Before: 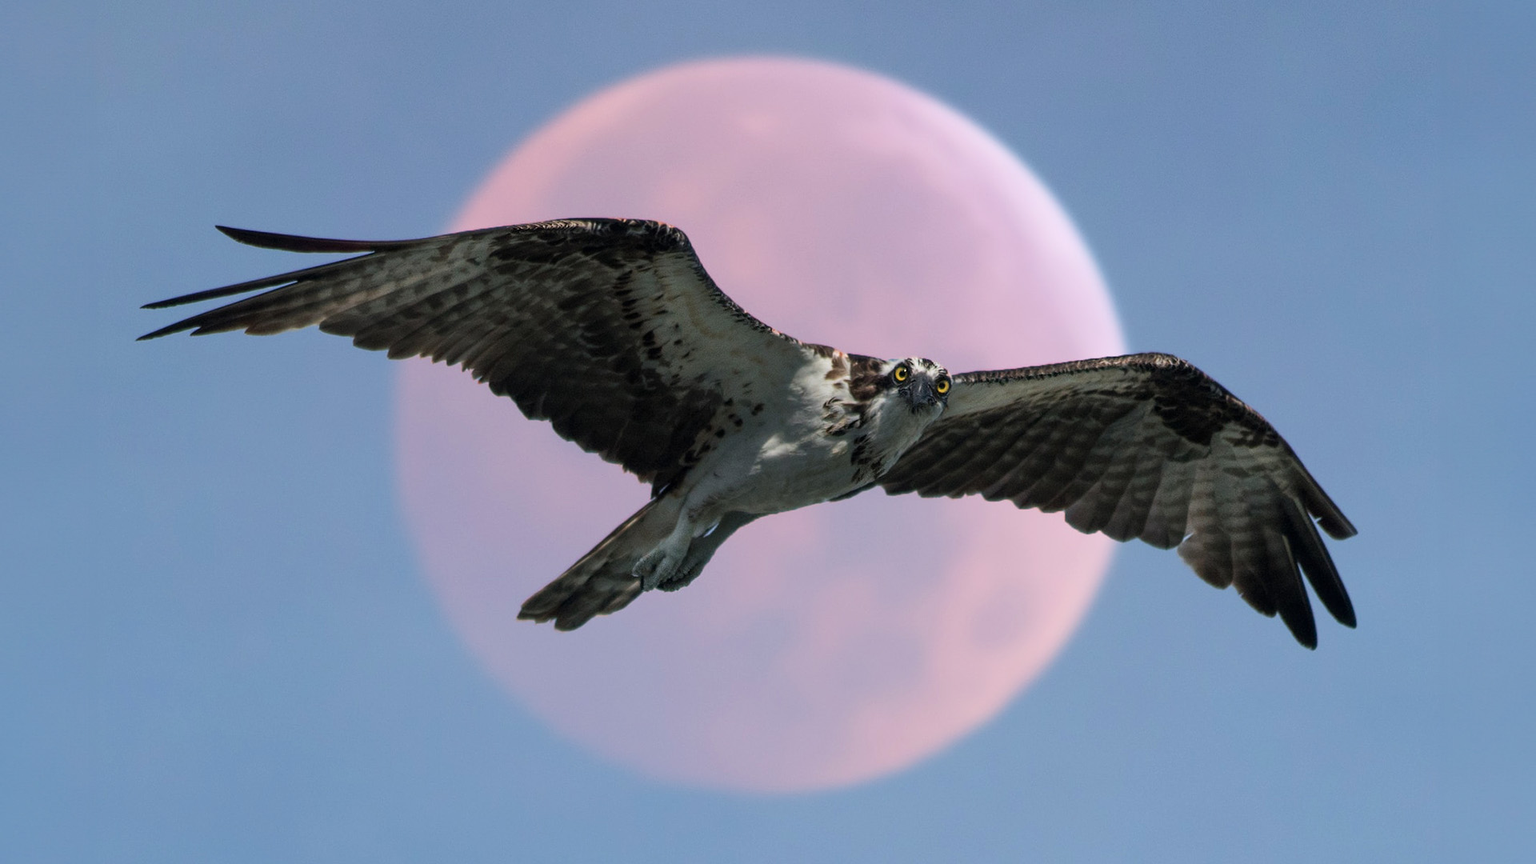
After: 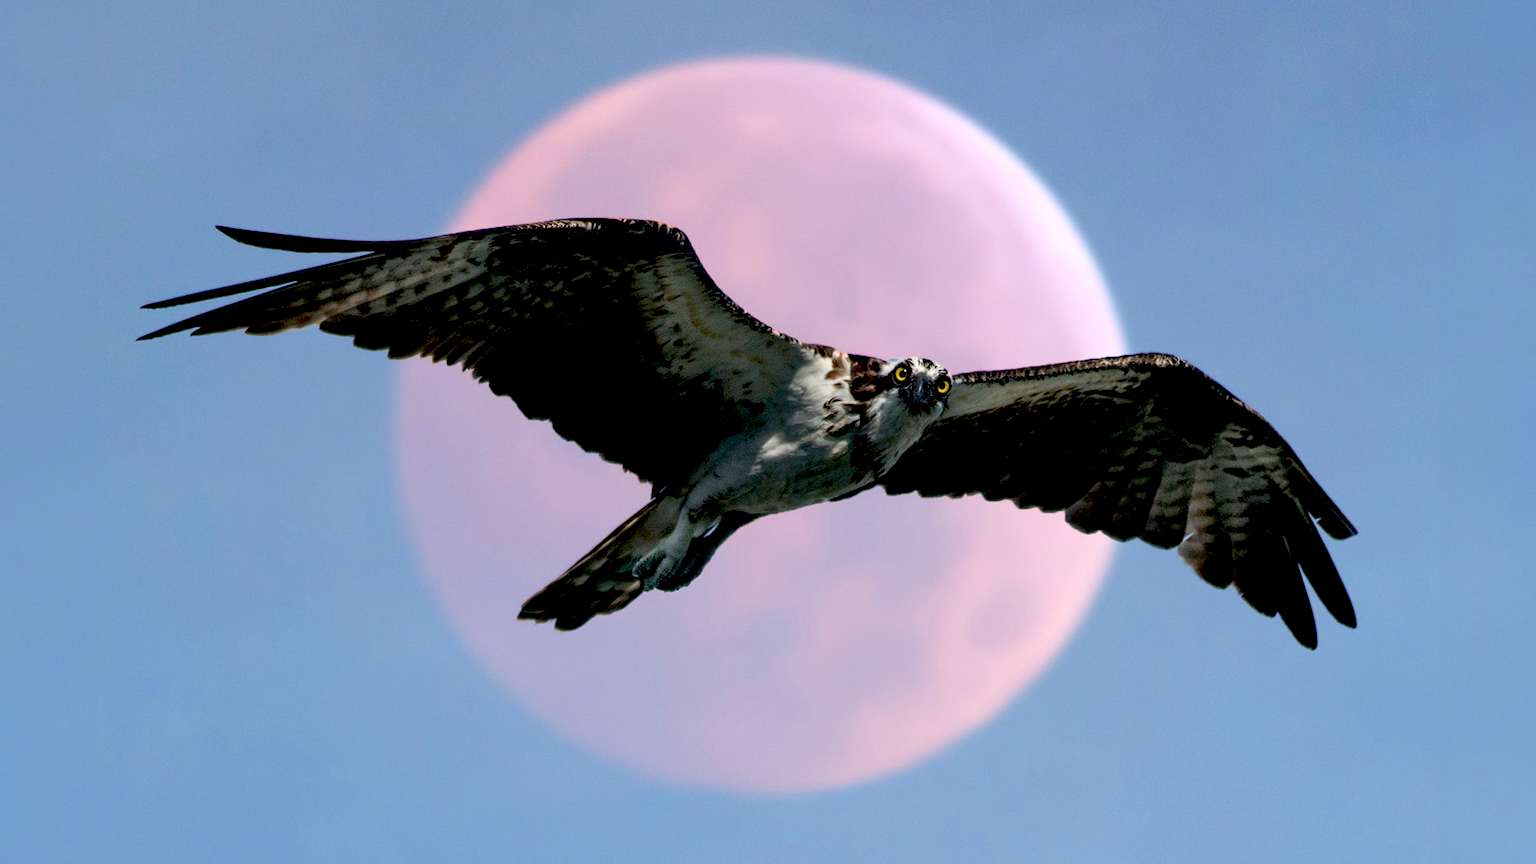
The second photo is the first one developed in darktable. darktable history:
exposure: black level correction 0.032, exposure 0.304 EV, compensate highlight preservation false
